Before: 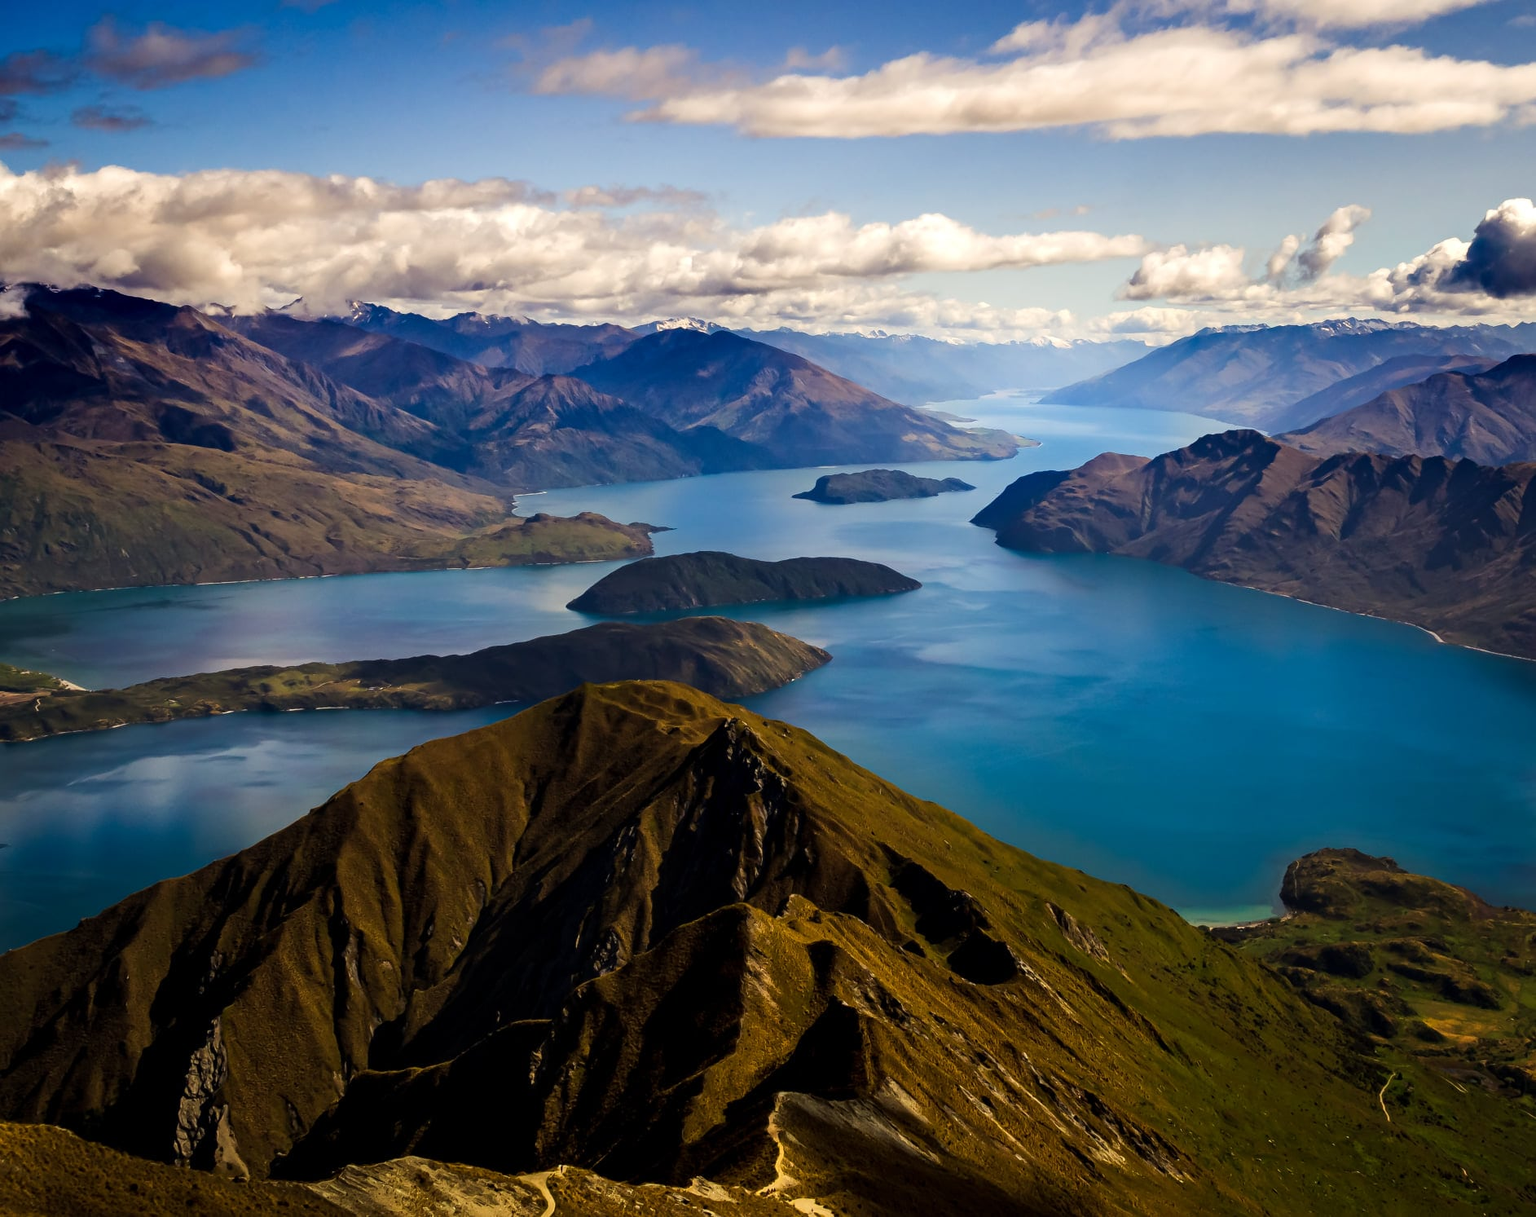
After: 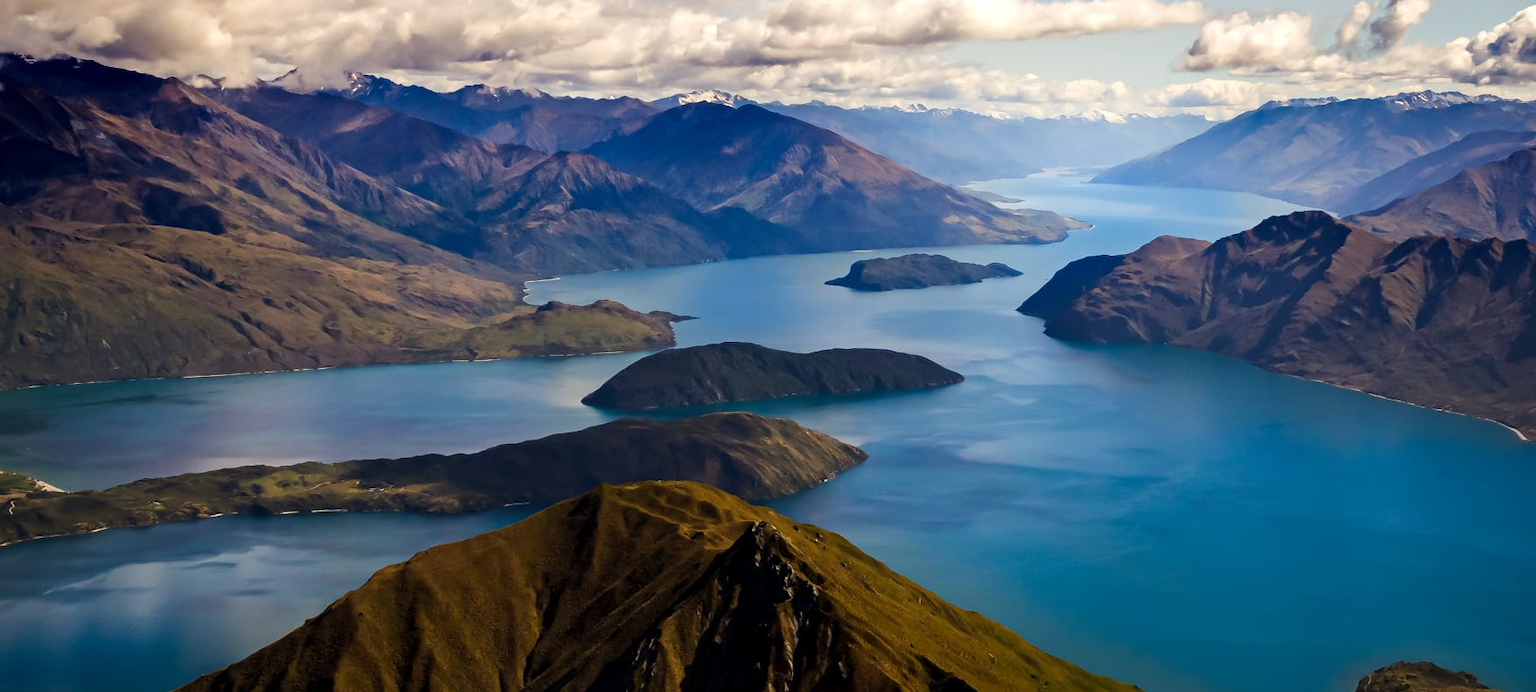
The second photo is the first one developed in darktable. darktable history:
crop: left 1.783%, top 19.225%, right 5.432%, bottom 27.912%
